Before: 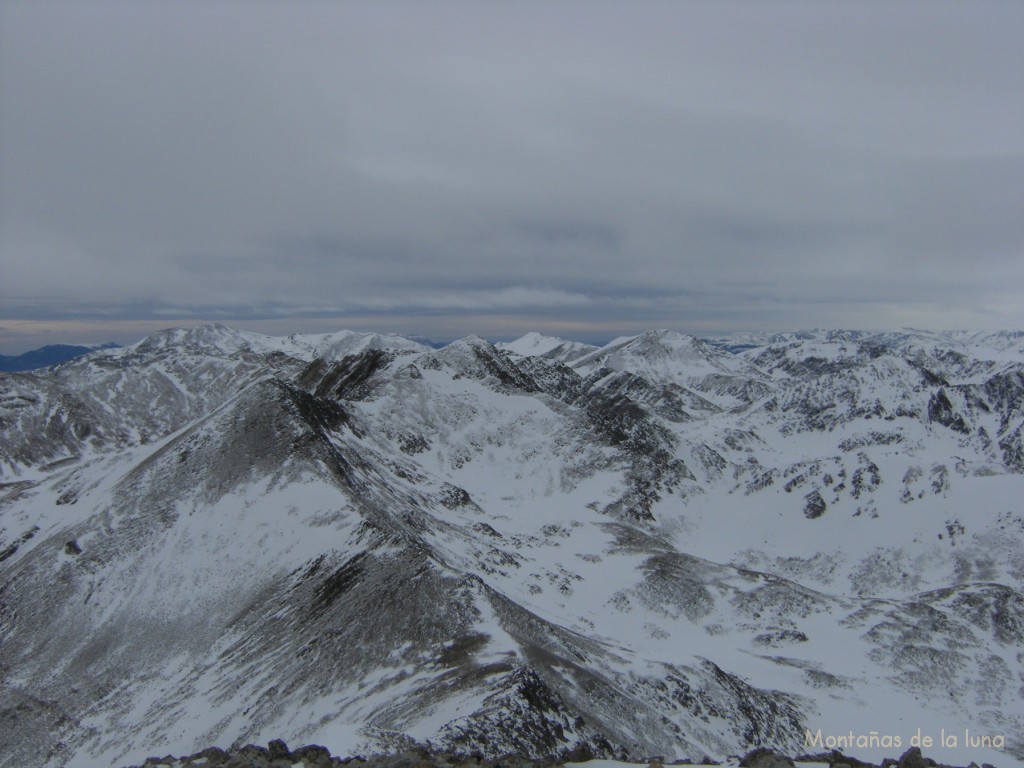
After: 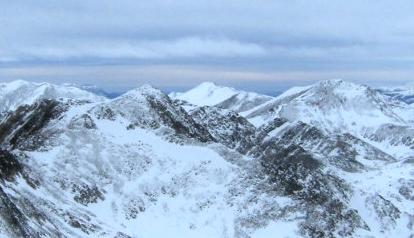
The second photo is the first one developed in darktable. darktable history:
exposure: exposure 0.344 EV, compensate exposure bias true, compensate highlight preservation false
crop: left 31.902%, top 32.559%, right 27.634%, bottom 36.348%
color calibration: illuminant custom, x 0.368, y 0.373, temperature 4343.19 K, saturation algorithm version 1 (2020)
tone equalizer: -8 EV -1.08 EV, -7 EV -1.04 EV, -6 EV -0.831 EV, -5 EV -0.607 EV, -3 EV 0.59 EV, -2 EV 0.846 EV, -1 EV 0.999 EV, +0 EV 1.07 EV
contrast brightness saturation: saturation -0.053
